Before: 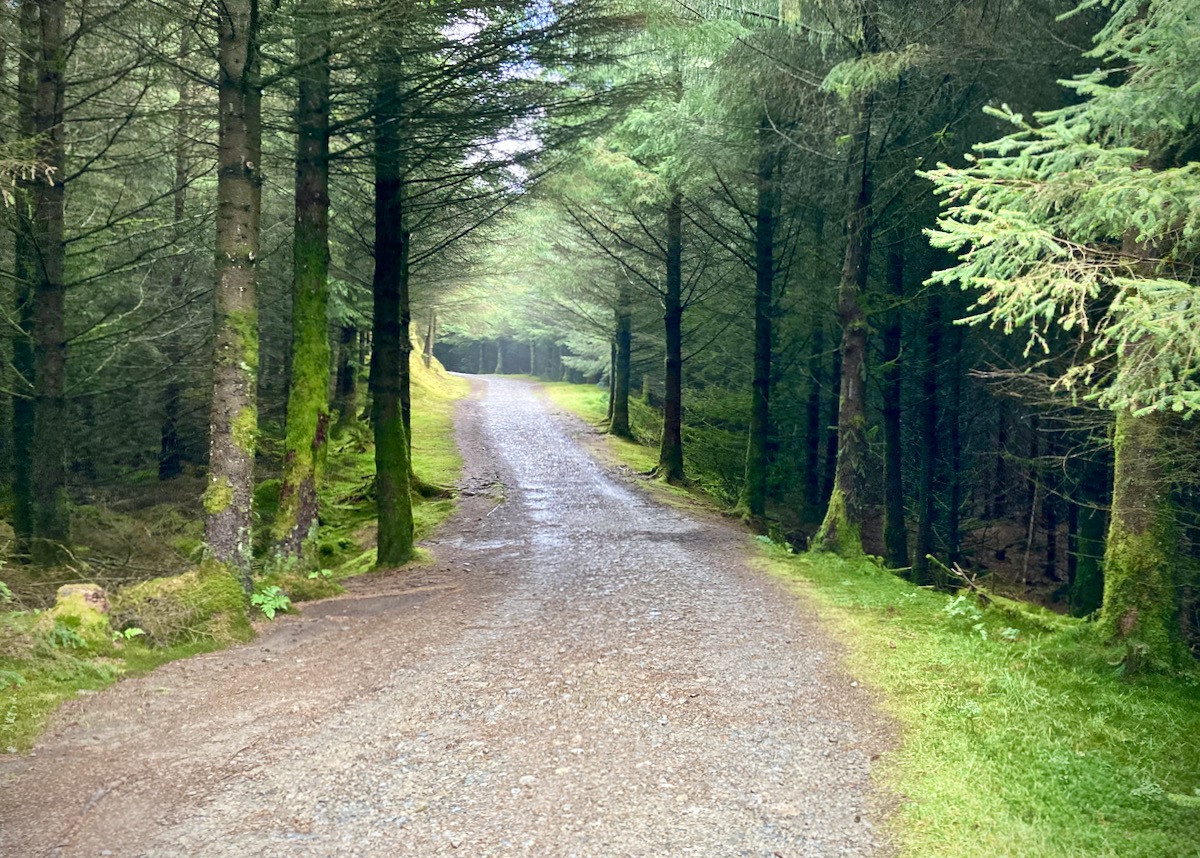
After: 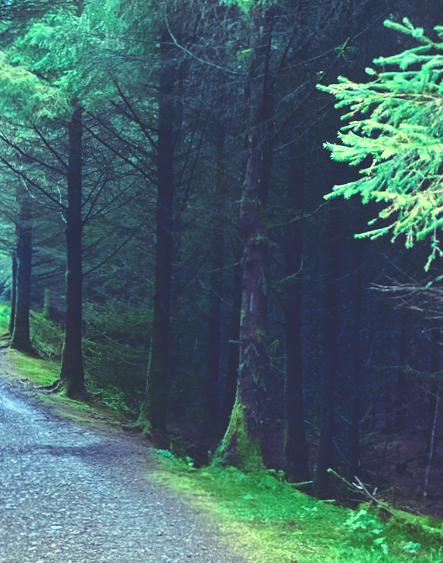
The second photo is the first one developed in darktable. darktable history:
crop and rotate: left 49.936%, top 10.094%, right 13.136%, bottom 24.256%
rgb curve: curves: ch0 [(0, 0.186) (0.314, 0.284) (0.576, 0.466) (0.805, 0.691) (0.936, 0.886)]; ch1 [(0, 0.186) (0.314, 0.284) (0.581, 0.534) (0.771, 0.746) (0.936, 0.958)]; ch2 [(0, 0.216) (0.275, 0.39) (1, 1)], mode RGB, independent channels, compensate middle gray true, preserve colors none
